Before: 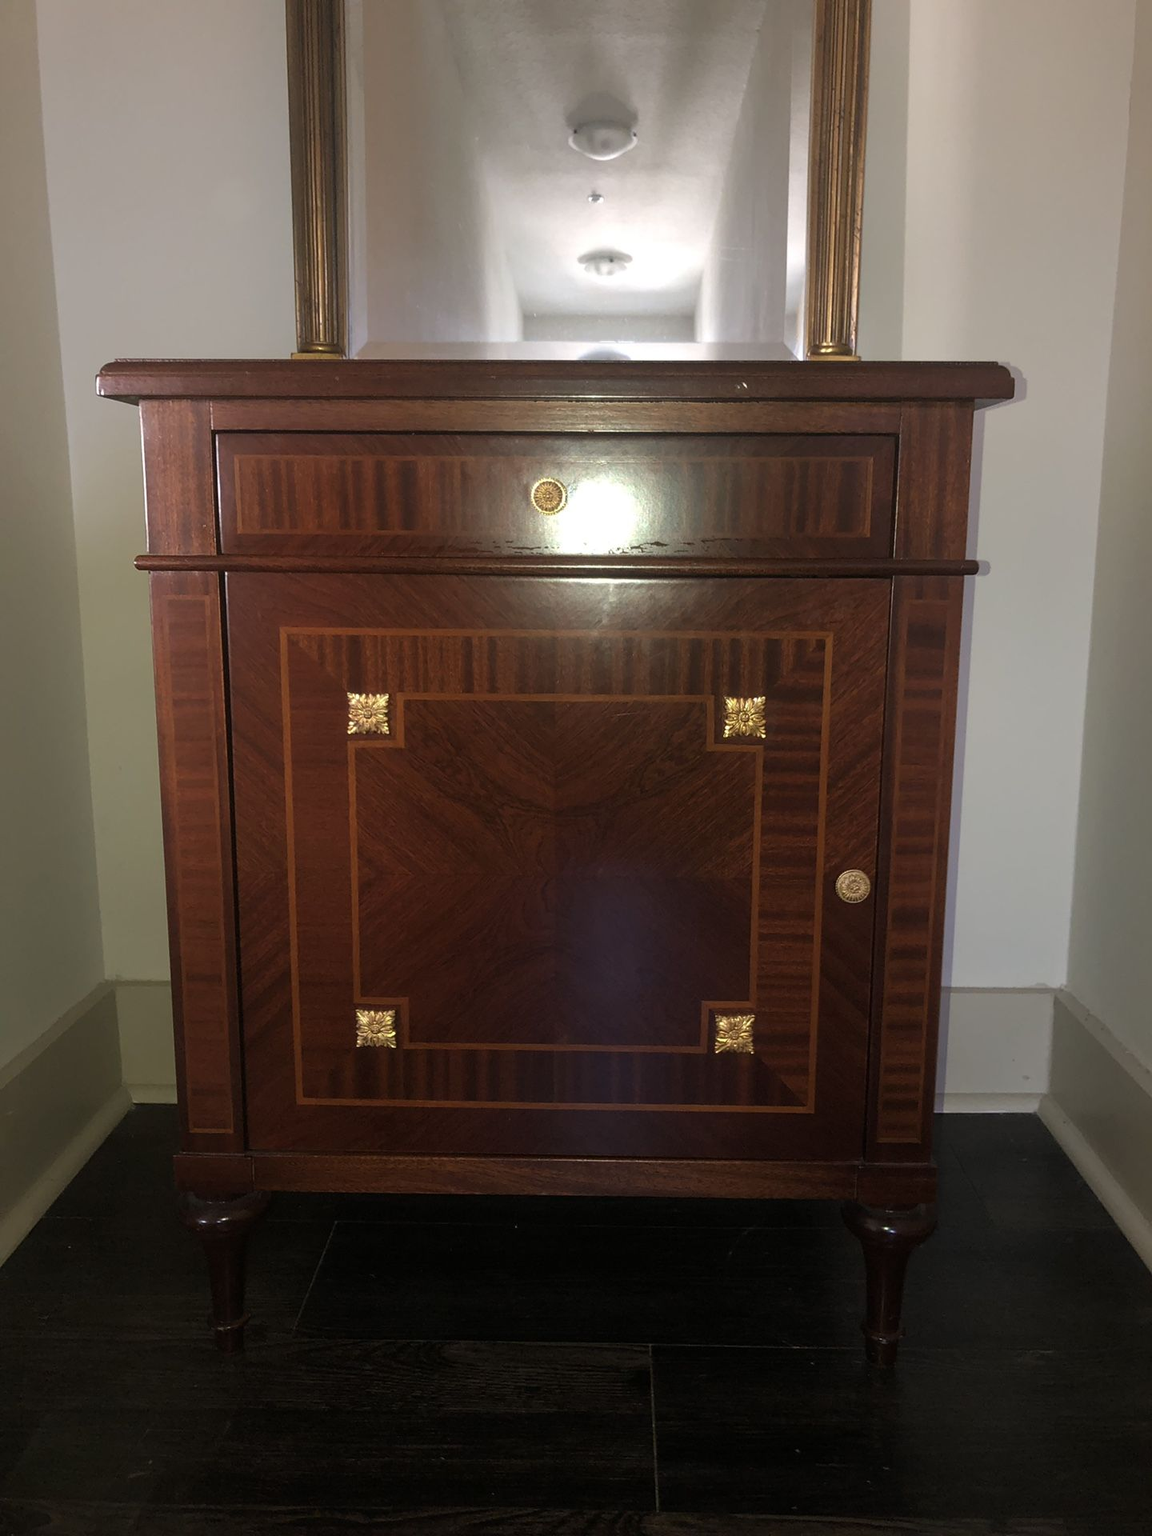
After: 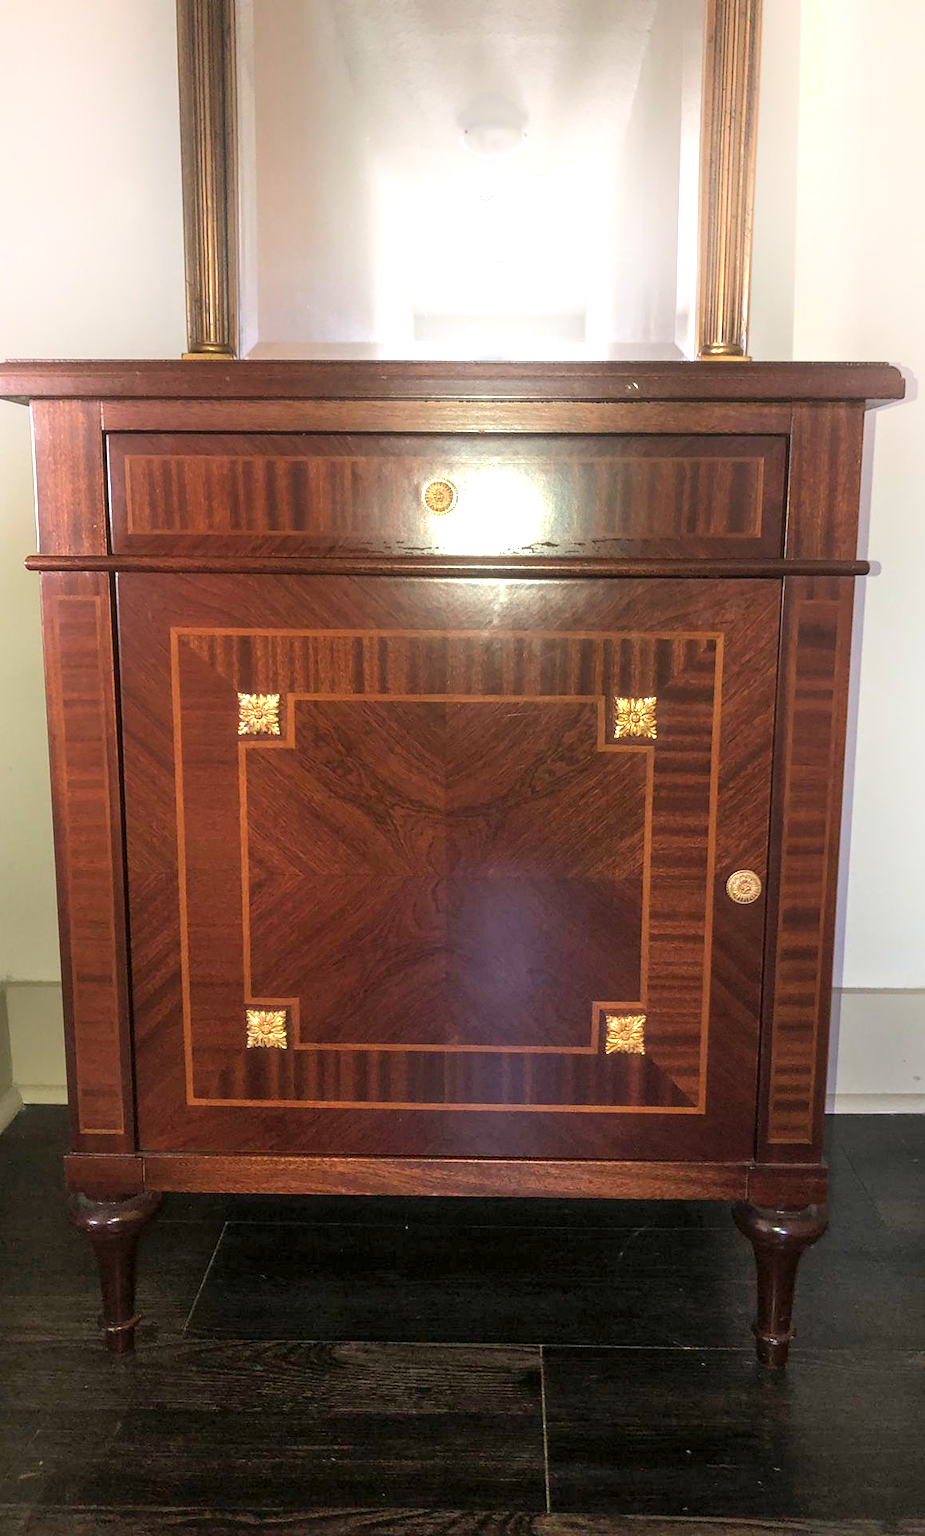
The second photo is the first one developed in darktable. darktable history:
shadows and highlights: highlights 72.52, soften with gaussian
exposure: exposure 1 EV, compensate highlight preservation false
local contrast: on, module defaults
crop and rotate: left 9.561%, right 10.136%
